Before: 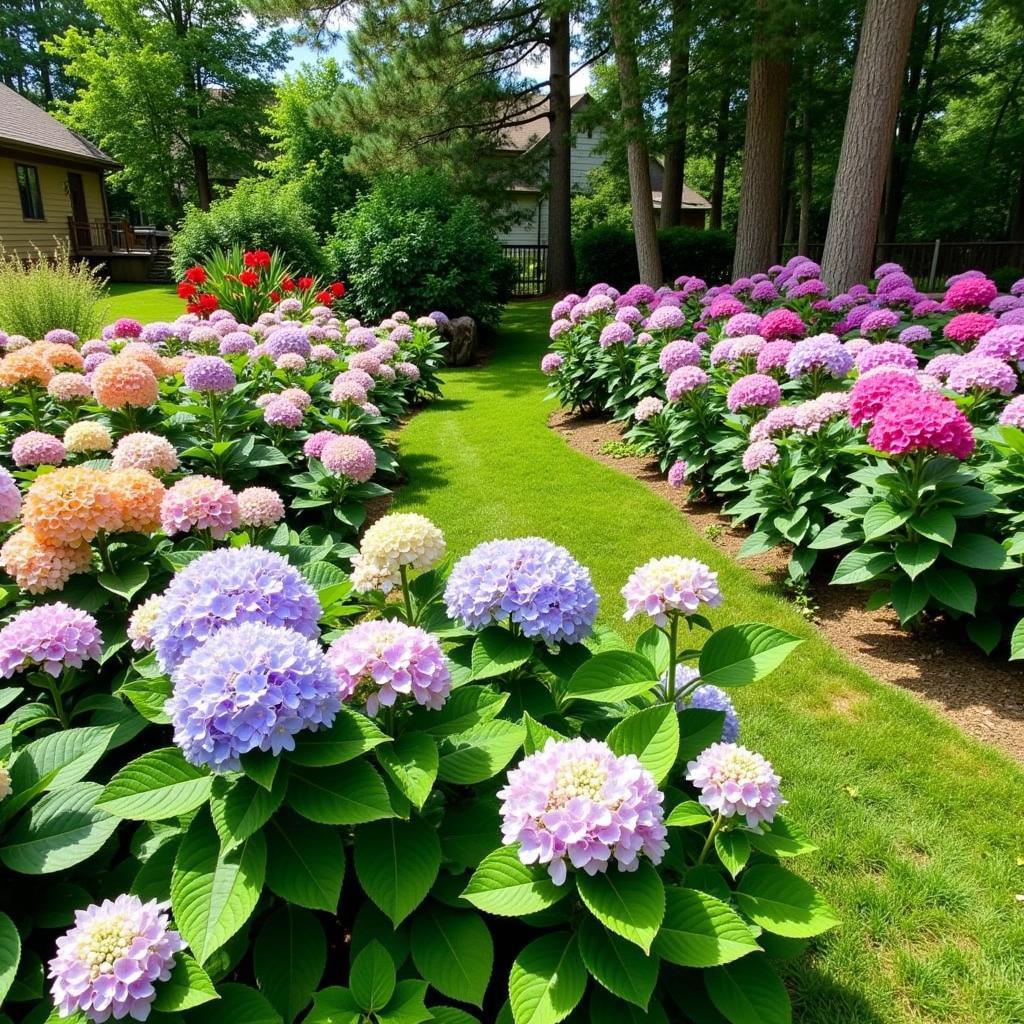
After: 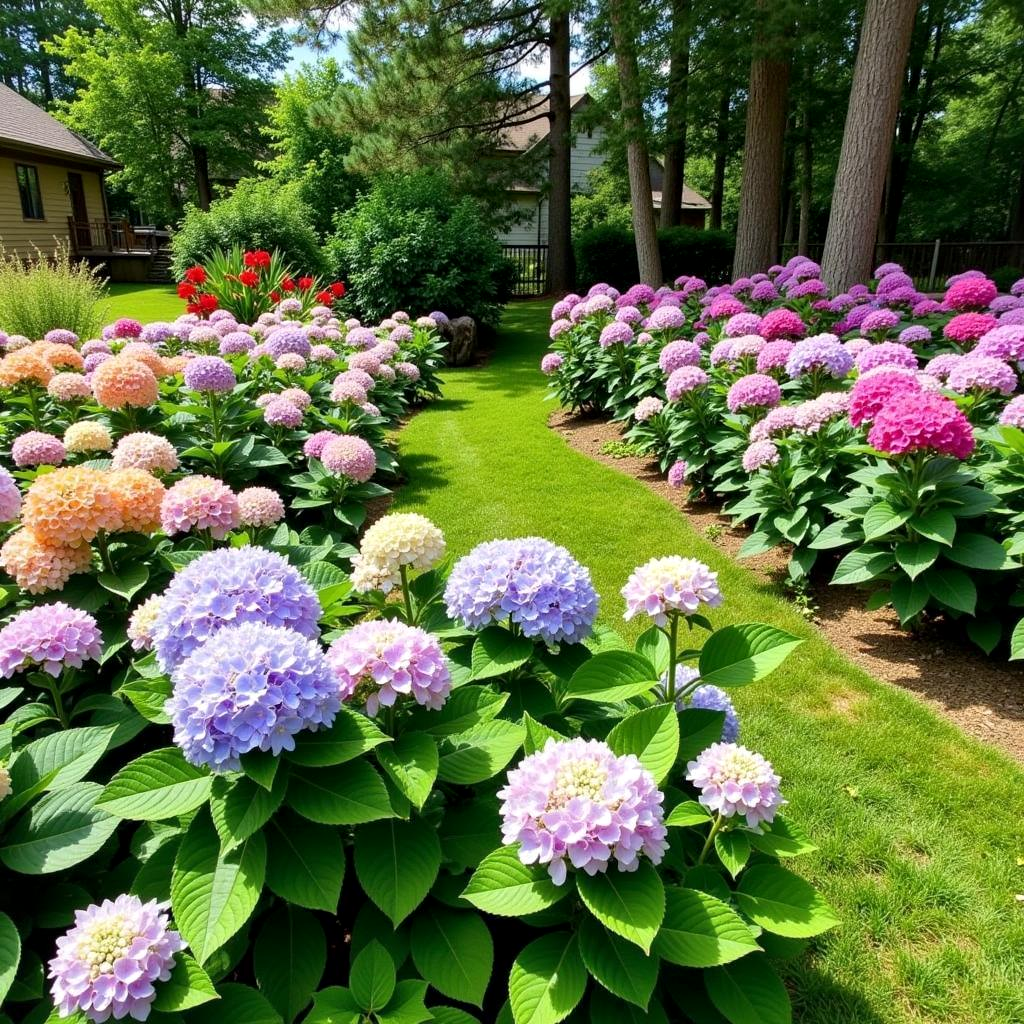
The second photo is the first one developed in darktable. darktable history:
local contrast: mode bilateral grid, contrast 19, coarseness 51, detail 120%, midtone range 0.2
